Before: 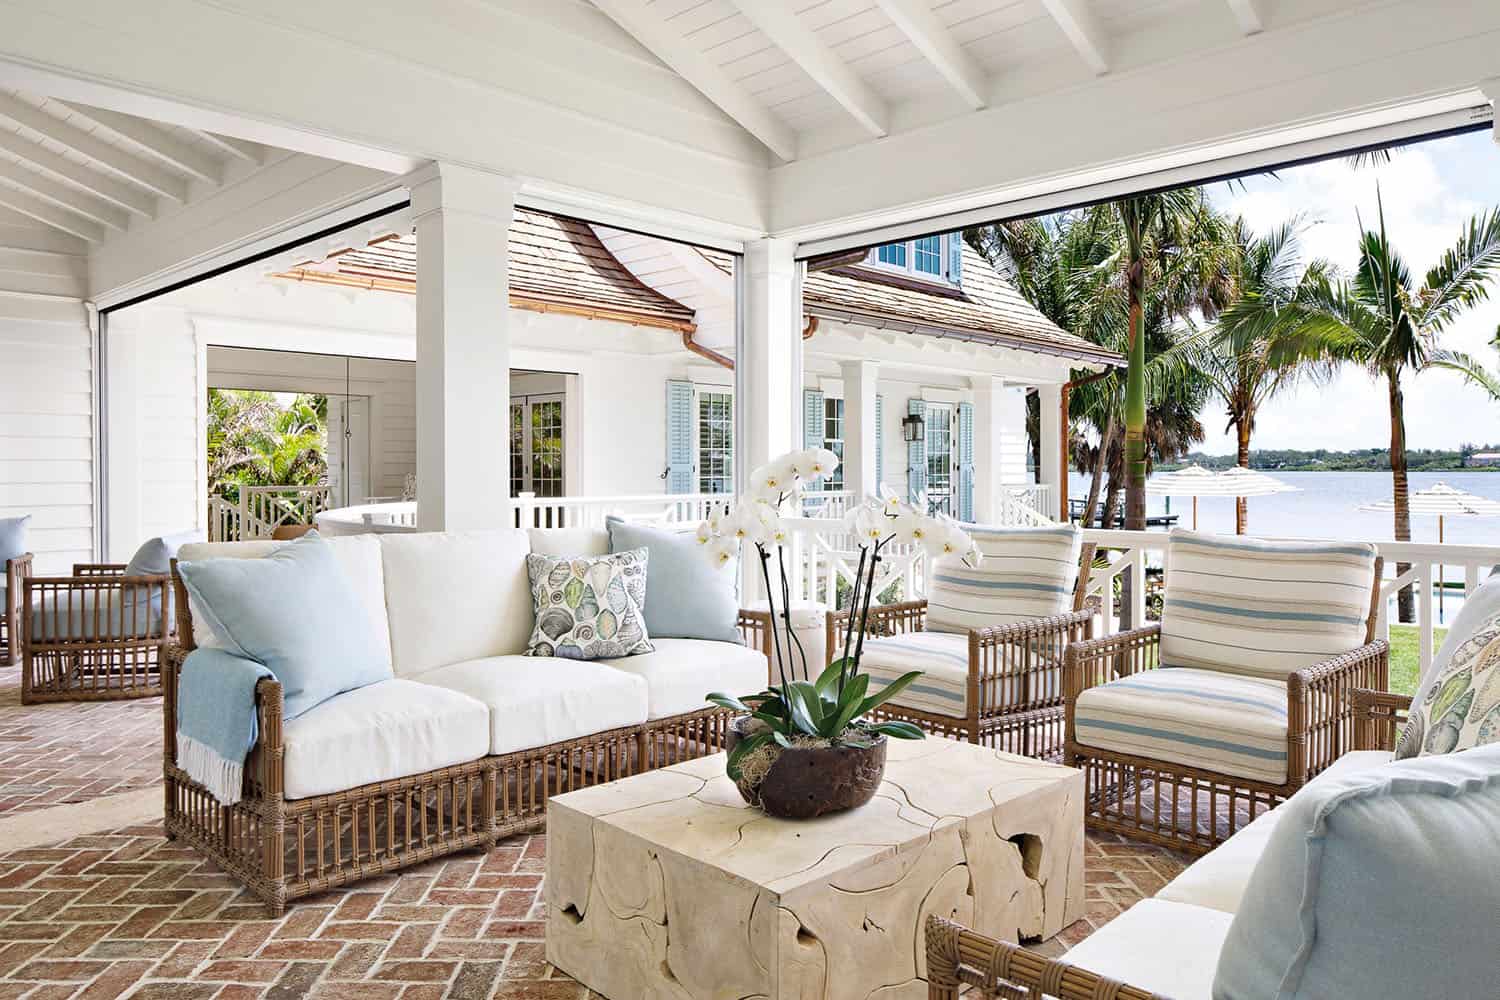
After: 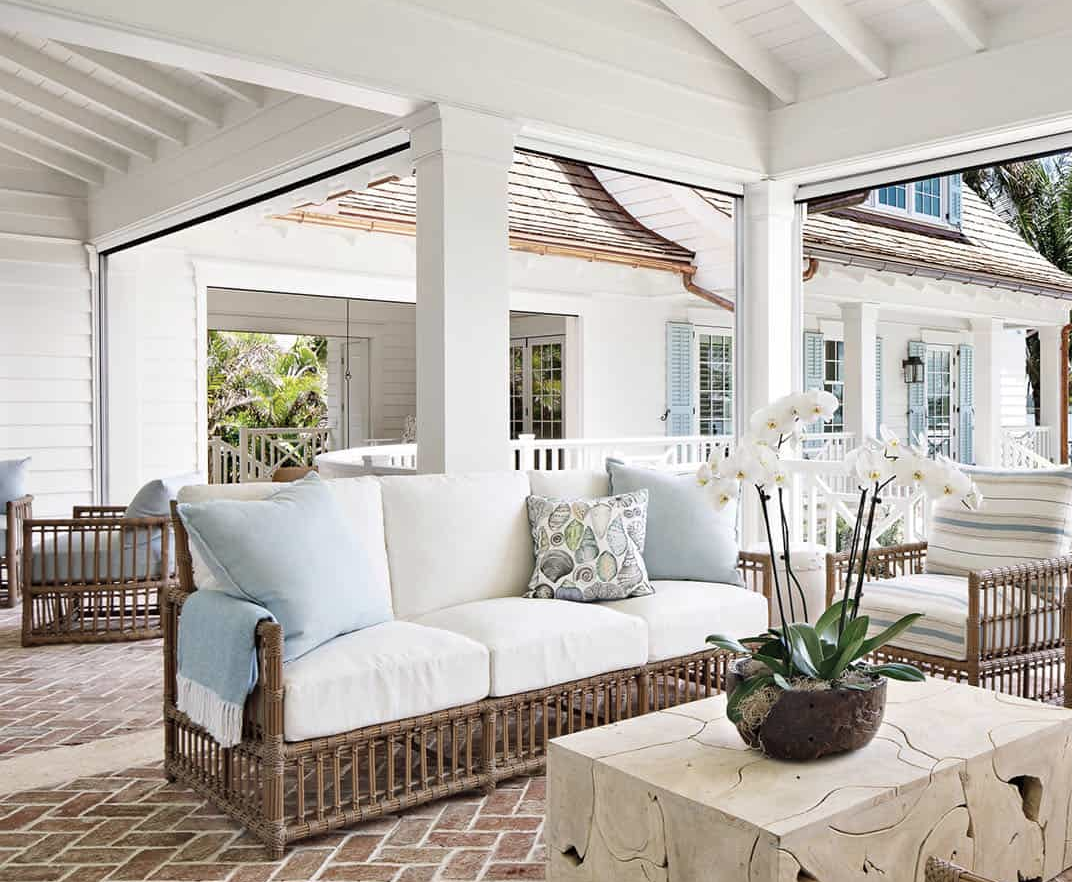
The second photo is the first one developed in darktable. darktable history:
color correction: saturation 0.8
crop: top 5.803%, right 27.864%, bottom 5.804%
